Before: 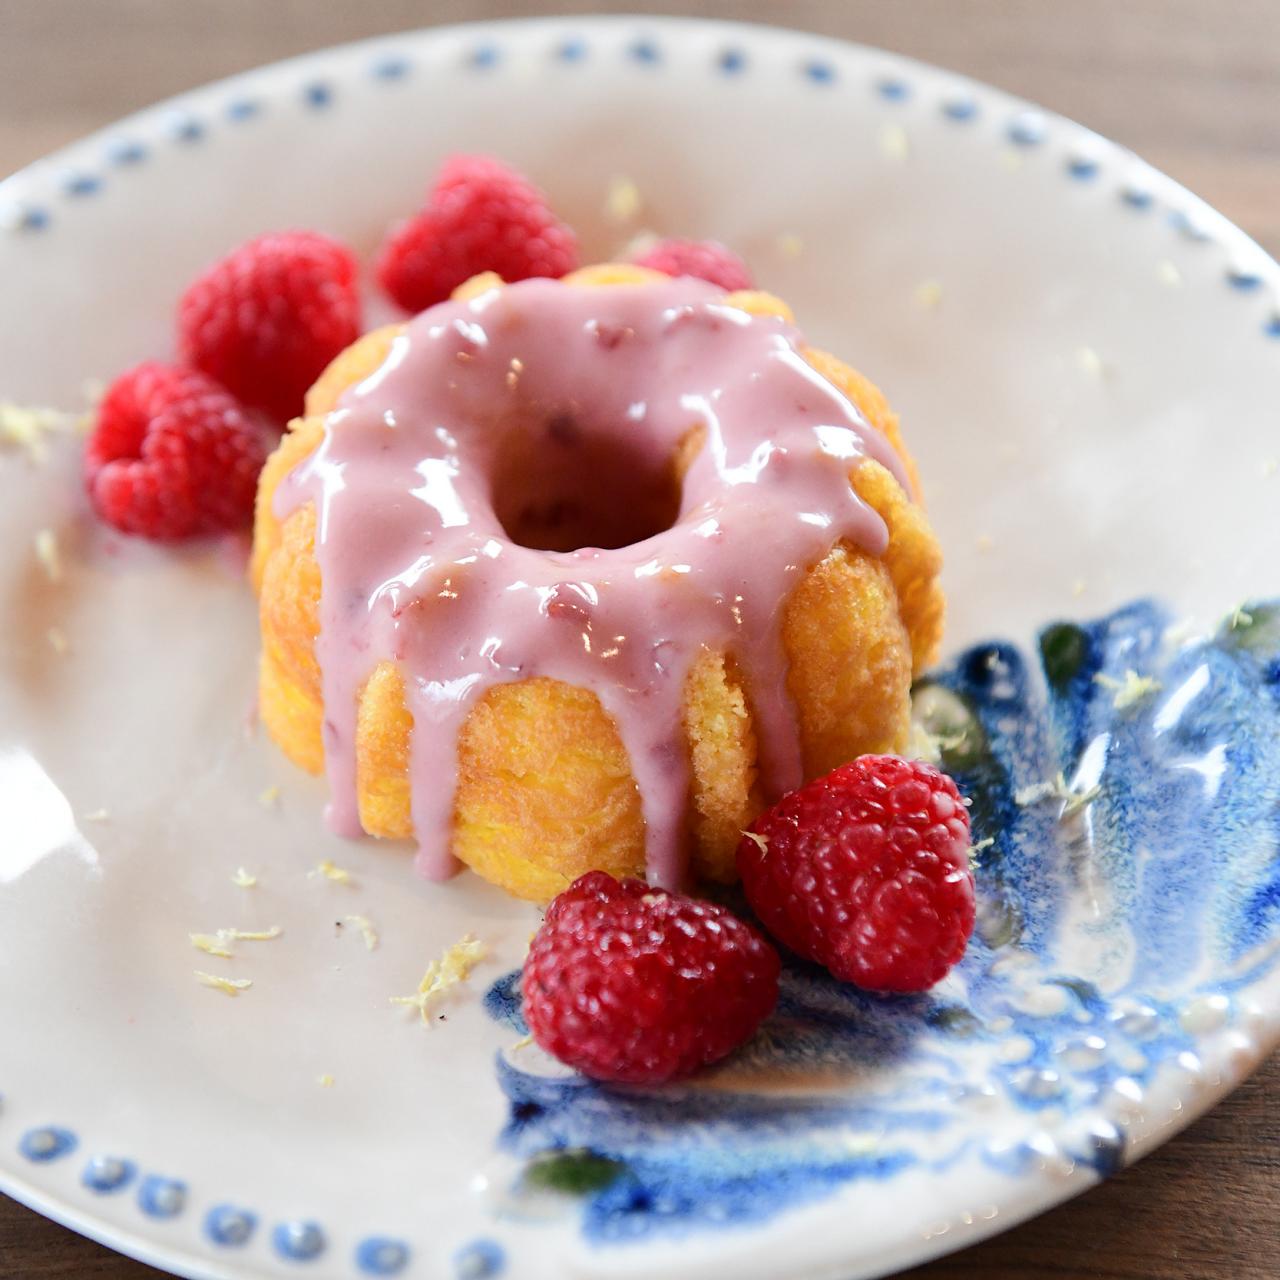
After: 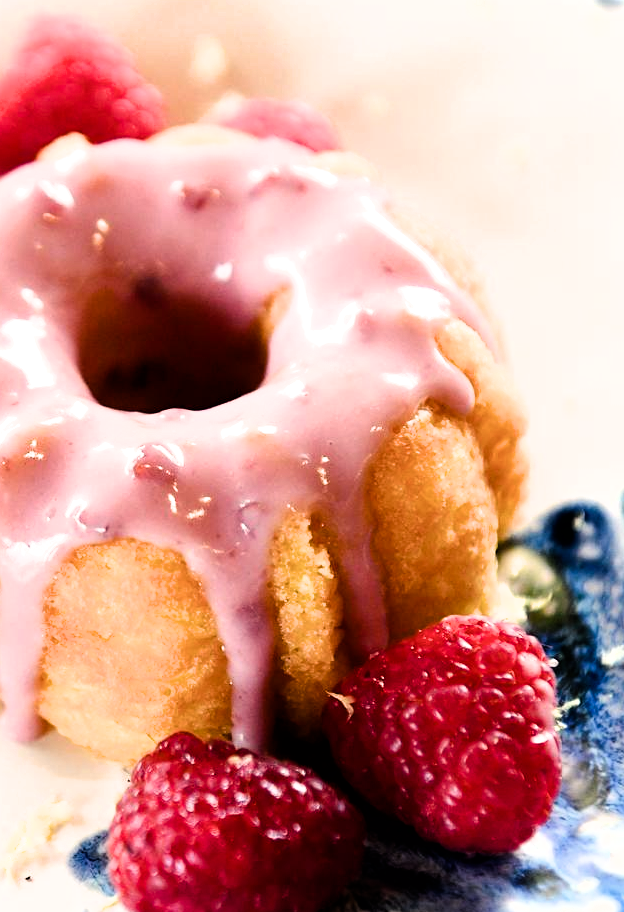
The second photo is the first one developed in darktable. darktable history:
color correction: highlights b* -0.057
crop: left 32.415%, top 10.92%, right 18.785%, bottom 17.521%
color balance rgb: highlights gain › chroma 3.084%, highlights gain › hue 77.18°, perceptual saturation grading › global saturation 18.866%, perceptual brilliance grading › global brilliance 2.96%, perceptual brilliance grading › highlights -2.696%, perceptual brilliance grading › shadows 3.24%, global vibrance 20%
filmic rgb: black relative exposure -8.22 EV, white relative exposure 2.23 EV, hardness 7.1, latitude 84.91%, contrast 1.681, highlights saturation mix -3.19%, shadows ↔ highlights balance -2.48%, iterations of high-quality reconstruction 0
